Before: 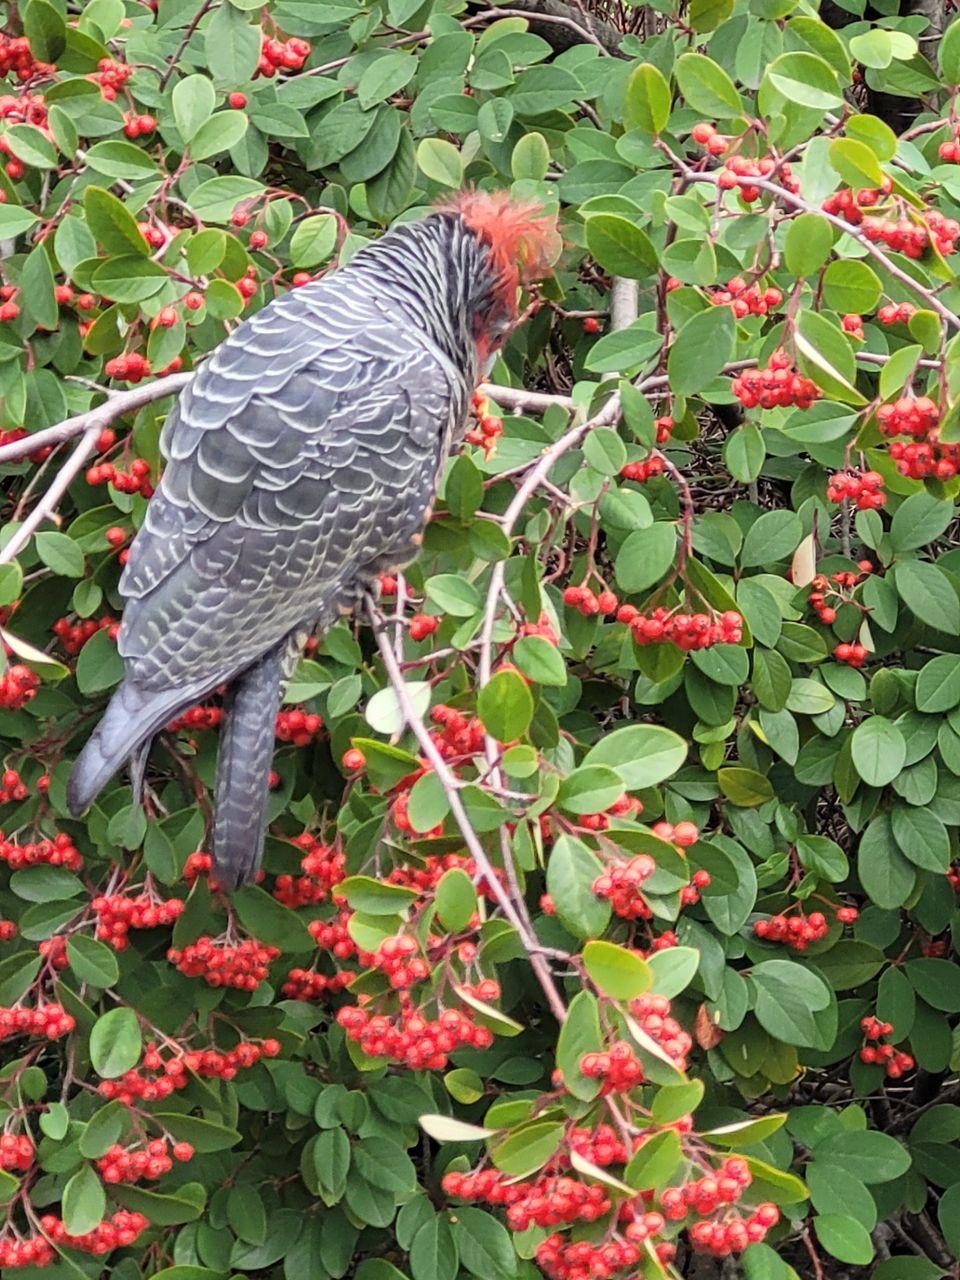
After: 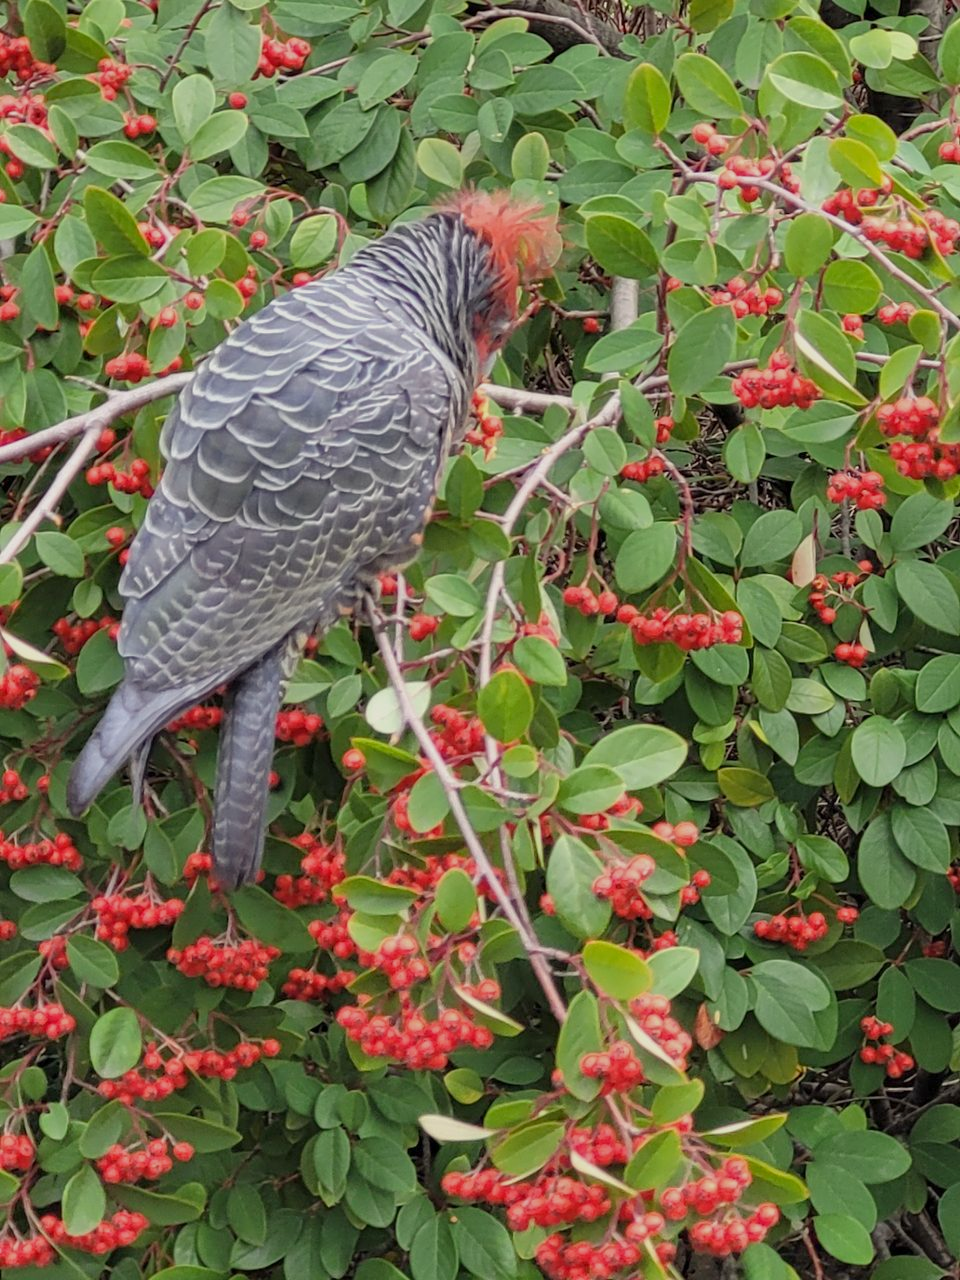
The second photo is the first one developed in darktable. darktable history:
color correction: highlights b* 3
tone equalizer: -8 EV 0.25 EV, -7 EV 0.417 EV, -6 EV 0.417 EV, -5 EV 0.25 EV, -3 EV -0.25 EV, -2 EV -0.417 EV, -1 EV -0.417 EV, +0 EV -0.25 EV, edges refinement/feathering 500, mask exposure compensation -1.57 EV, preserve details guided filter
